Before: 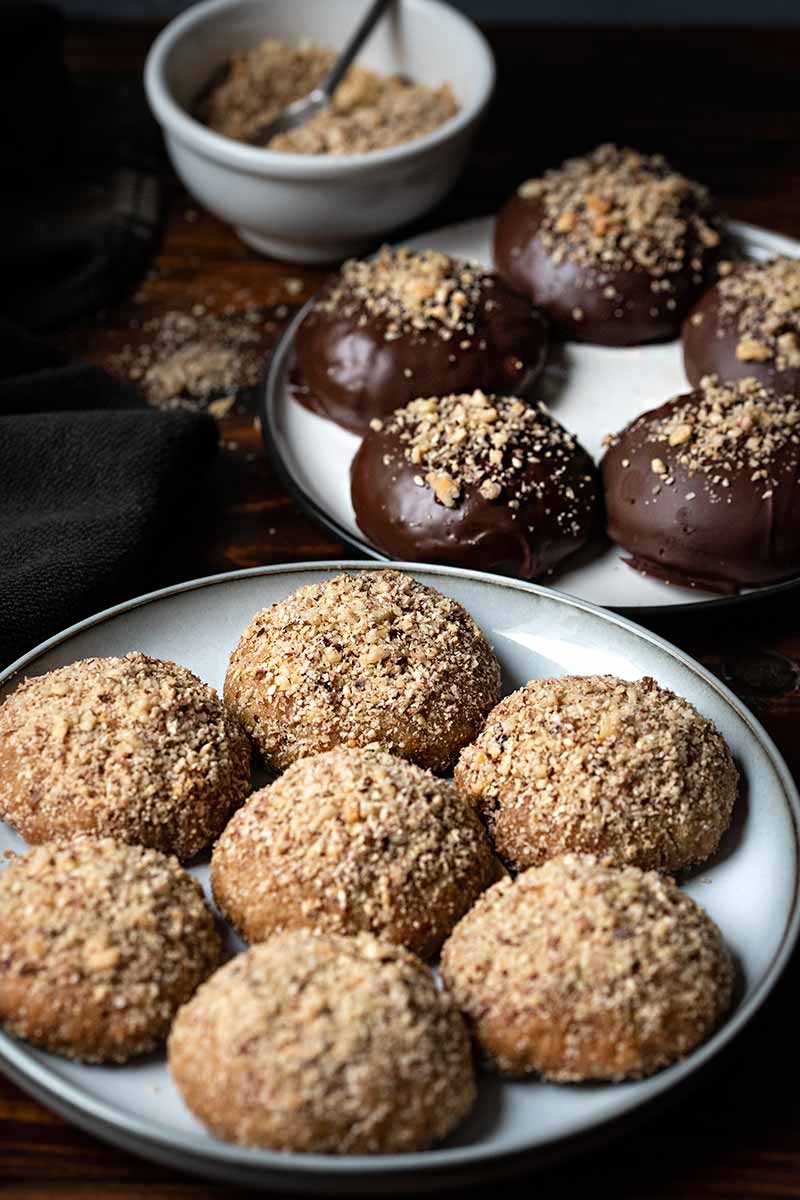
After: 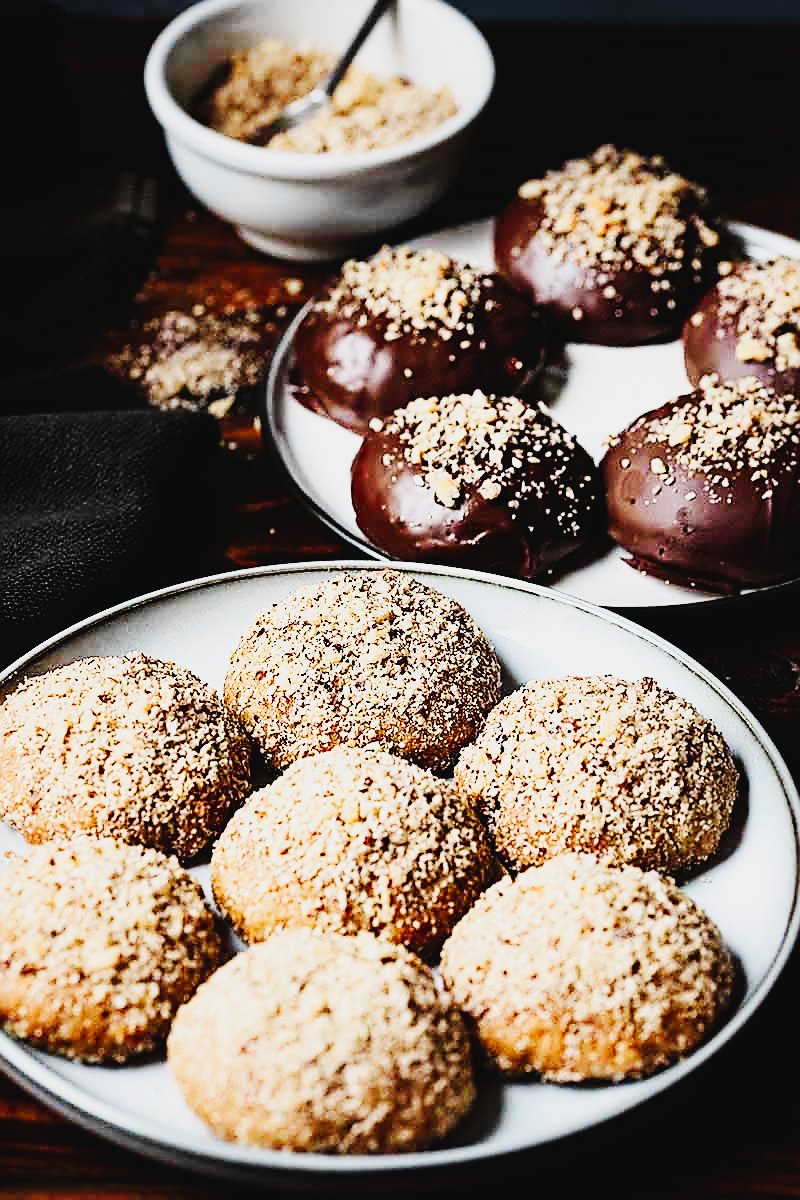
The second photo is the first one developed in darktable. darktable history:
sharpen: radius 1.349, amount 1.264, threshold 0.85
contrast brightness saturation: contrast 0.151, brightness 0.053
haze removal: strength 0.027, distance 0.256, compatibility mode true, adaptive false
base curve: curves: ch0 [(0, 0) (0.005, 0.002) (0.15, 0.3) (0.4, 0.7) (0.75, 0.95) (1, 1)], preserve colors none
tone curve: curves: ch0 [(0, 0.03) (0.113, 0.087) (0.207, 0.184) (0.515, 0.612) (0.712, 0.793) (1, 0.946)]; ch1 [(0, 0) (0.172, 0.123) (0.317, 0.279) (0.407, 0.401) (0.476, 0.482) (0.505, 0.499) (0.534, 0.534) (0.632, 0.645) (0.726, 0.745) (1, 1)]; ch2 [(0, 0) (0.411, 0.424) (0.476, 0.492) (0.521, 0.524) (0.541, 0.559) (0.65, 0.699) (1, 1)], preserve colors none
